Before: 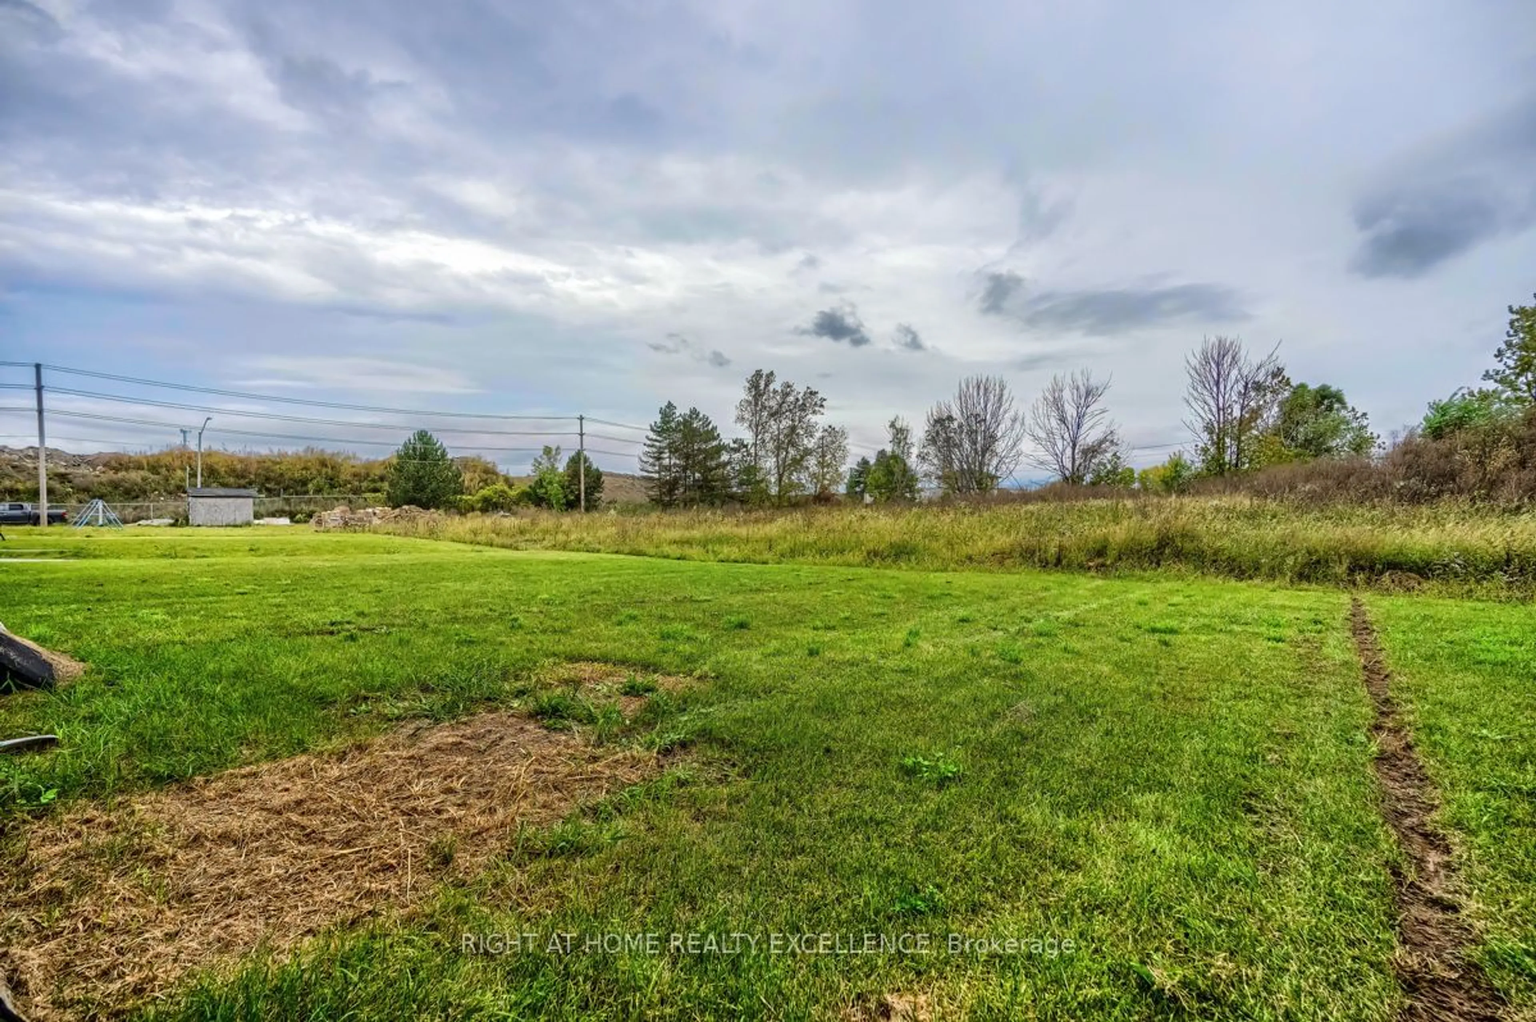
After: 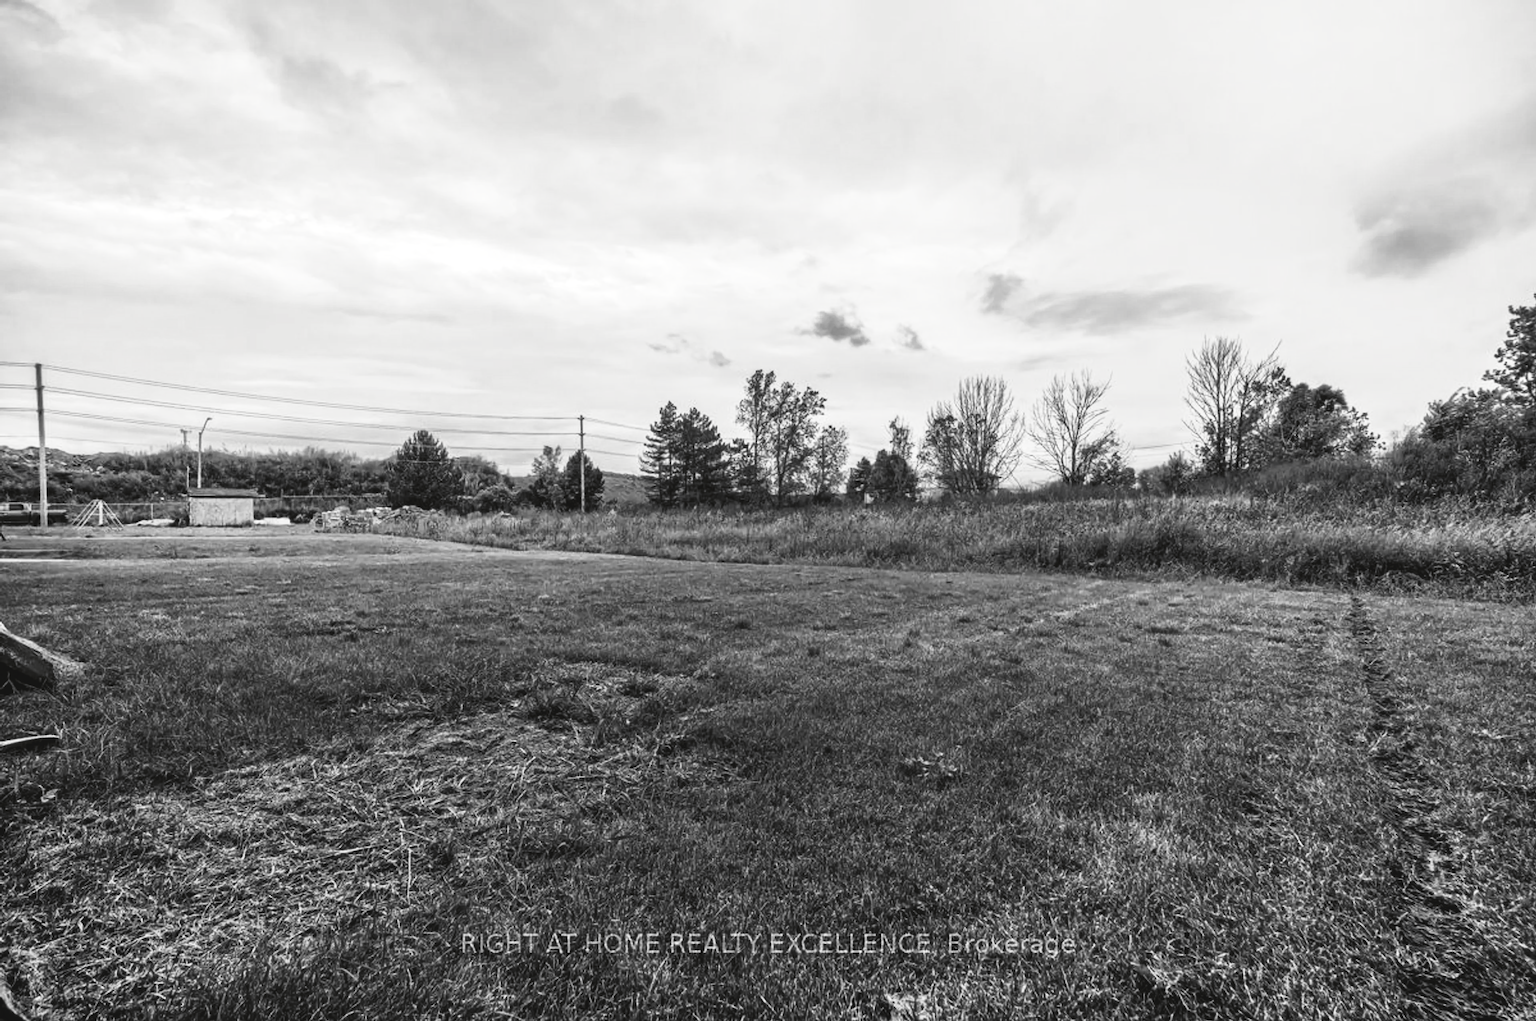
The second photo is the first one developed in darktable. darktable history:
tone curve: curves: ch0 [(0, 0) (0.003, 0.063) (0.011, 0.063) (0.025, 0.063) (0.044, 0.066) (0.069, 0.071) (0.1, 0.09) (0.136, 0.116) (0.177, 0.144) (0.224, 0.192) (0.277, 0.246) (0.335, 0.311) (0.399, 0.399) (0.468, 0.49) (0.543, 0.589) (0.623, 0.709) (0.709, 0.827) (0.801, 0.918) (0.898, 0.969) (1, 1)], preserve colors none
color look up table: target L [91.64, 85.98, 79.52, 81.33, 82.41, 74.05, 71.22, 68.74, 41.55, 42.1, 43.46, 37.41, 33.18, 19.87, 6.319, 200.09, 76.61, 62.72, 66.74, 64.99, 58.12, 52.54, 46.43, 32.75, 19.87, 10.27, 93.05, 87.41, 90.24, 73.19, 67, 64.99, 80.6, 79.88, 83.12, 63.73, 45.09, 36.57, 33.18, 15.16, 34.59, 13.23, 94.45, 82.76, 67.37, 70.48, 49.1, 51.75, 23.97], target a [-0.1, -0.003, -0.002, 0, -0.002, 0, 0.001, 0.001, 0, 0.001, 0.001, 0.001, 0, 0, -0.229, 0, -0.002, 0.001 ×5, 0 ×4, -0.003, -0.101, -0.101, 0.001, 0.001, 0.001, 0, 0, -0.001, 0.001, 0.001, 0, 0, 0, 0.001, 0, -0.1, 0, 0, 0.001, 0.001, 0.001, 0], target b [1.238, 0.026, 0.025, 0.003, 0.026, 0.003, -0.004, -0.004, 0, -0.004, -0.004, -0.004, -0.001, -0.001, 2.828, 0, 0.025, -0.004 ×5, 0, -0.001, -0.001, 0, 0.025, 1.251, 1.242, -0.004, -0.004, -0.004, 0.003, 0.003, 0.003, -0.004, -0.004, -0.001, -0.001, 0.005, -0.004, 0.005, 1.23, 0.003, 0.003, -0.004, -0.004, -0.004, -0.001], num patches 49
